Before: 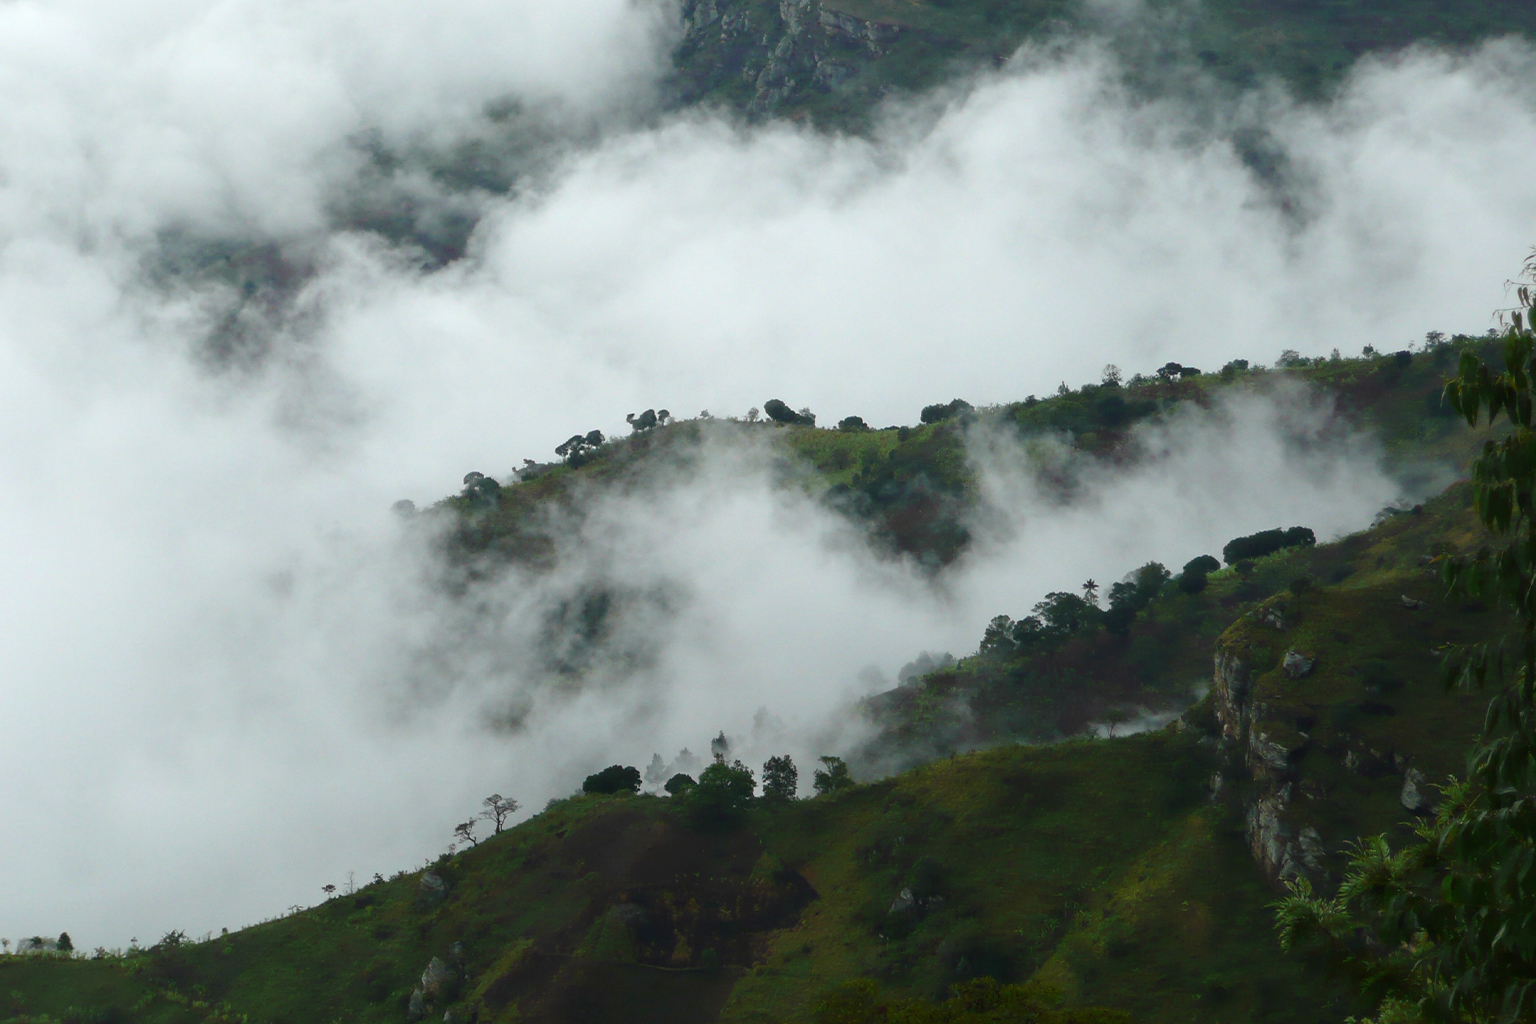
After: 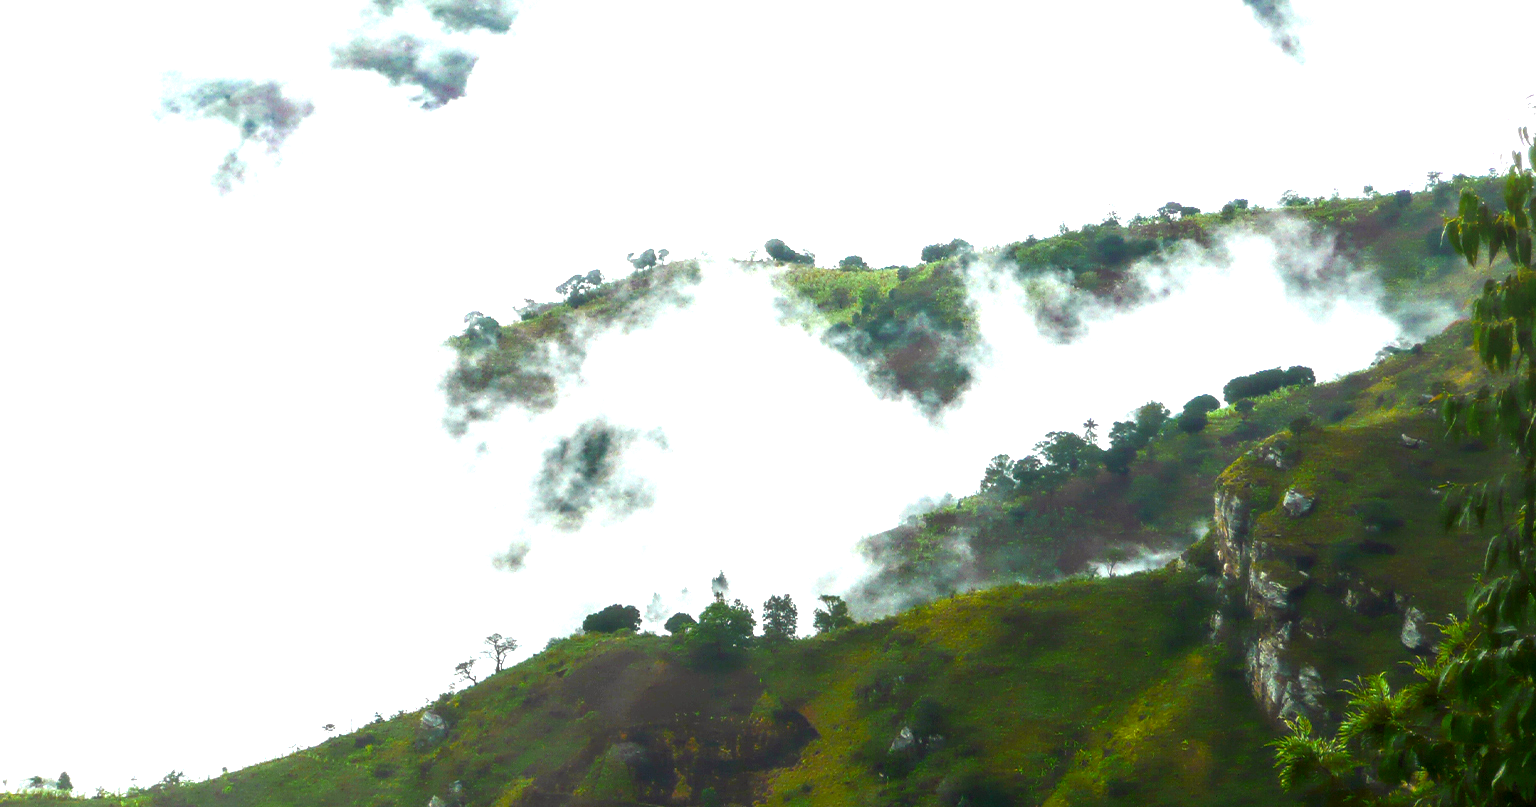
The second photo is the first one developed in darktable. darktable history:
color balance rgb: power › chroma 0.256%, power › hue 61.9°, perceptual saturation grading › global saturation 39.207%, perceptual saturation grading › highlights -24.936%, perceptual saturation grading › mid-tones 34.396%, perceptual saturation grading › shadows 35.743%, perceptual brilliance grading › global brilliance 19.202%, perceptual brilliance grading › shadows -39.734%
haze removal: strength -0.092, compatibility mode true, adaptive false
exposure: exposure 1.246 EV, compensate exposure bias true, compensate highlight preservation false
crop and rotate: top 15.731%, bottom 5.45%
local contrast: highlights 62%, detail 143%, midtone range 0.433
